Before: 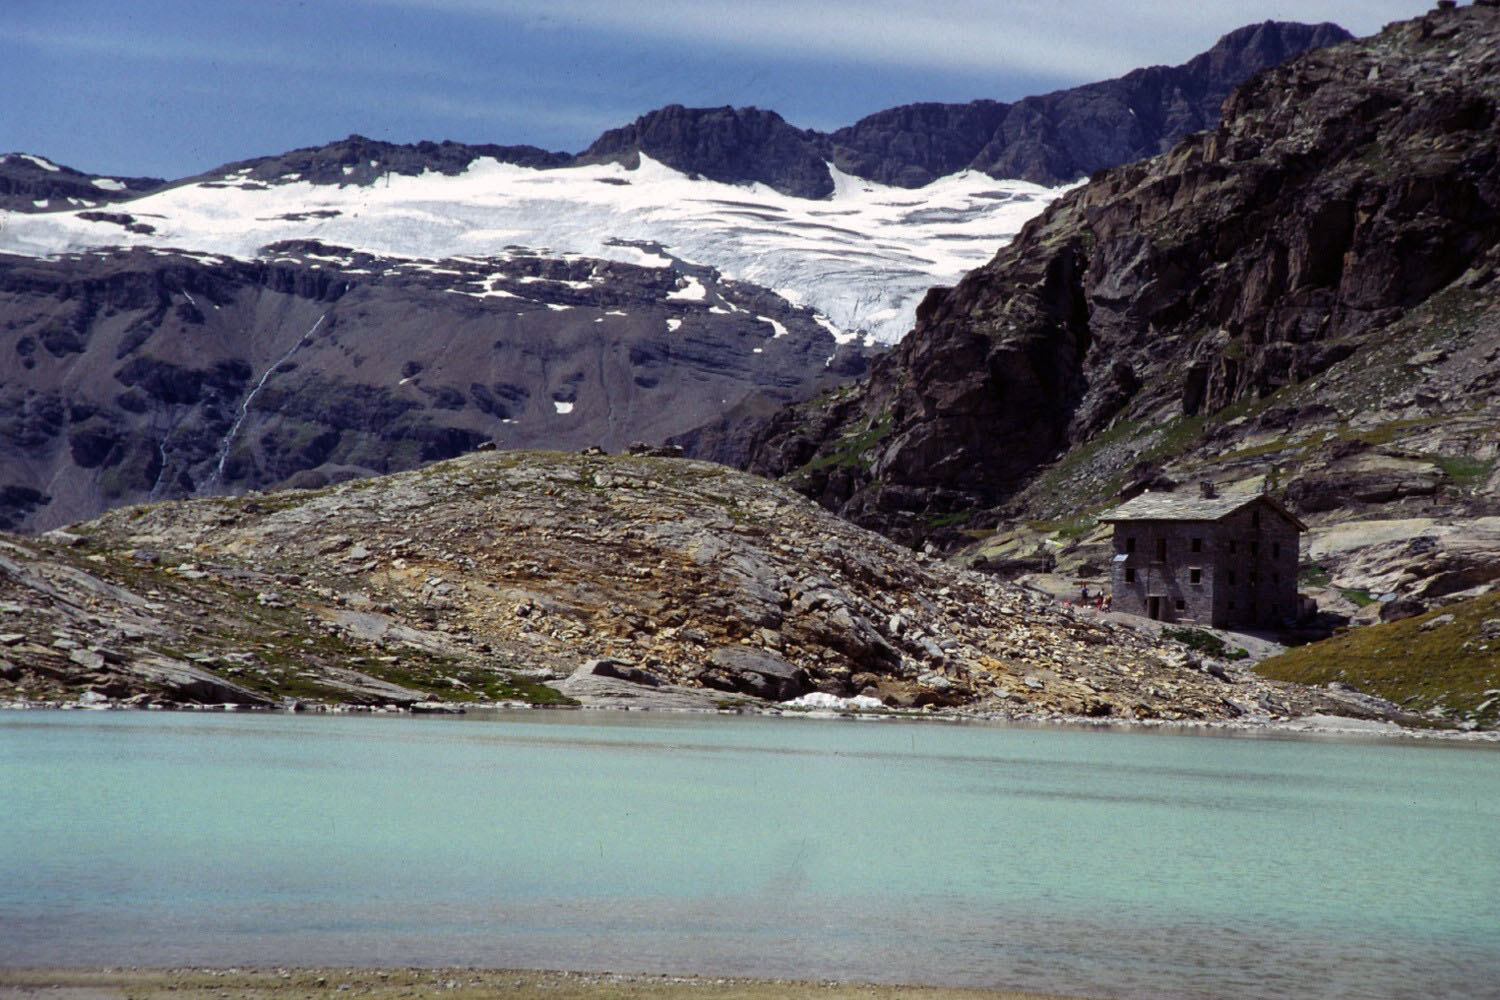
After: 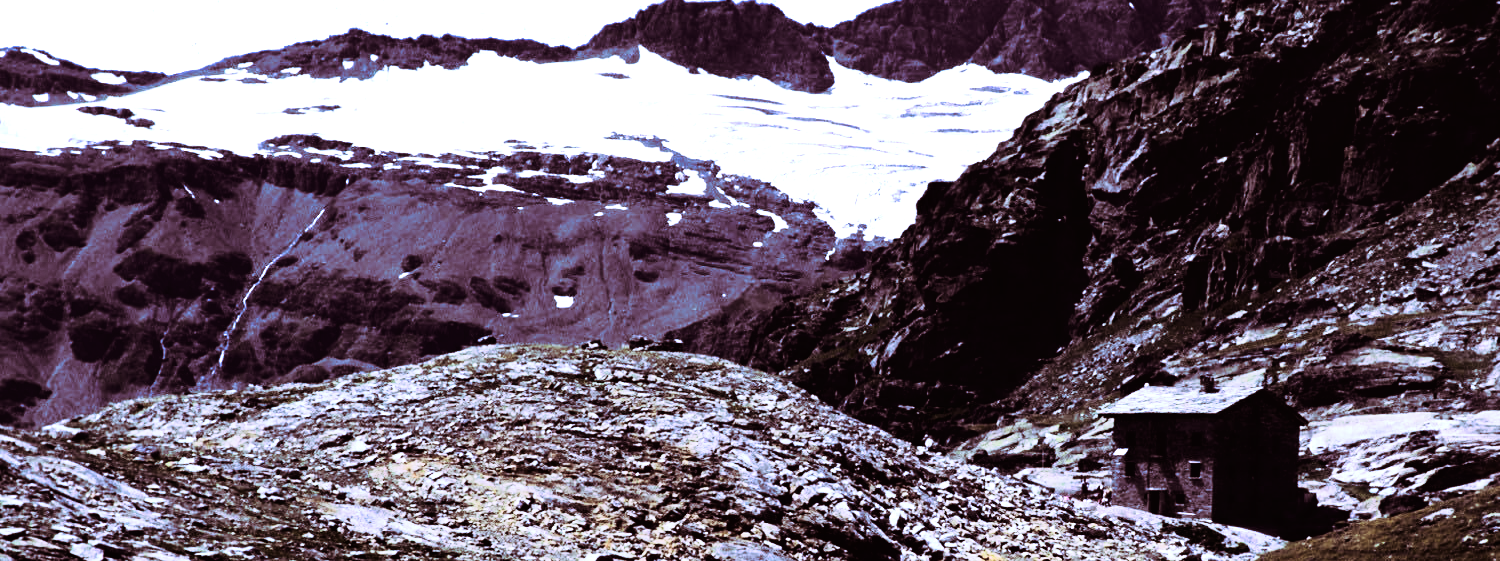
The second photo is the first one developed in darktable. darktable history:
tone curve: curves: ch0 [(0.016, 0.011) (0.204, 0.146) (0.515, 0.476) (0.78, 0.795) (1, 0.981)], color space Lab, linked channels, preserve colors none
rgb curve: curves: ch0 [(0, 0) (0.21, 0.15) (0.24, 0.21) (0.5, 0.75) (0.75, 0.96) (0.89, 0.99) (1, 1)]; ch1 [(0, 0.02) (0.21, 0.13) (0.25, 0.2) (0.5, 0.67) (0.75, 0.9) (0.89, 0.97) (1, 1)]; ch2 [(0, 0.02) (0.21, 0.13) (0.25, 0.2) (0.5, 0.67) (0.75, 0.9) (0.89, 0.97) (1, 1)], compensate middle gray true
split-toning: highlights › hue 298.8°, highlights › saturation 0.73, compress 41.76%
exposure: exposure 0 EV, compensate highlight preservation false
crop and rotate: top 10.605%, bottom 33.274%
shadows and highlights: shadows 30.86, highlights 0, soften with gaussian
white balance: red 0.871, blue 1.249
